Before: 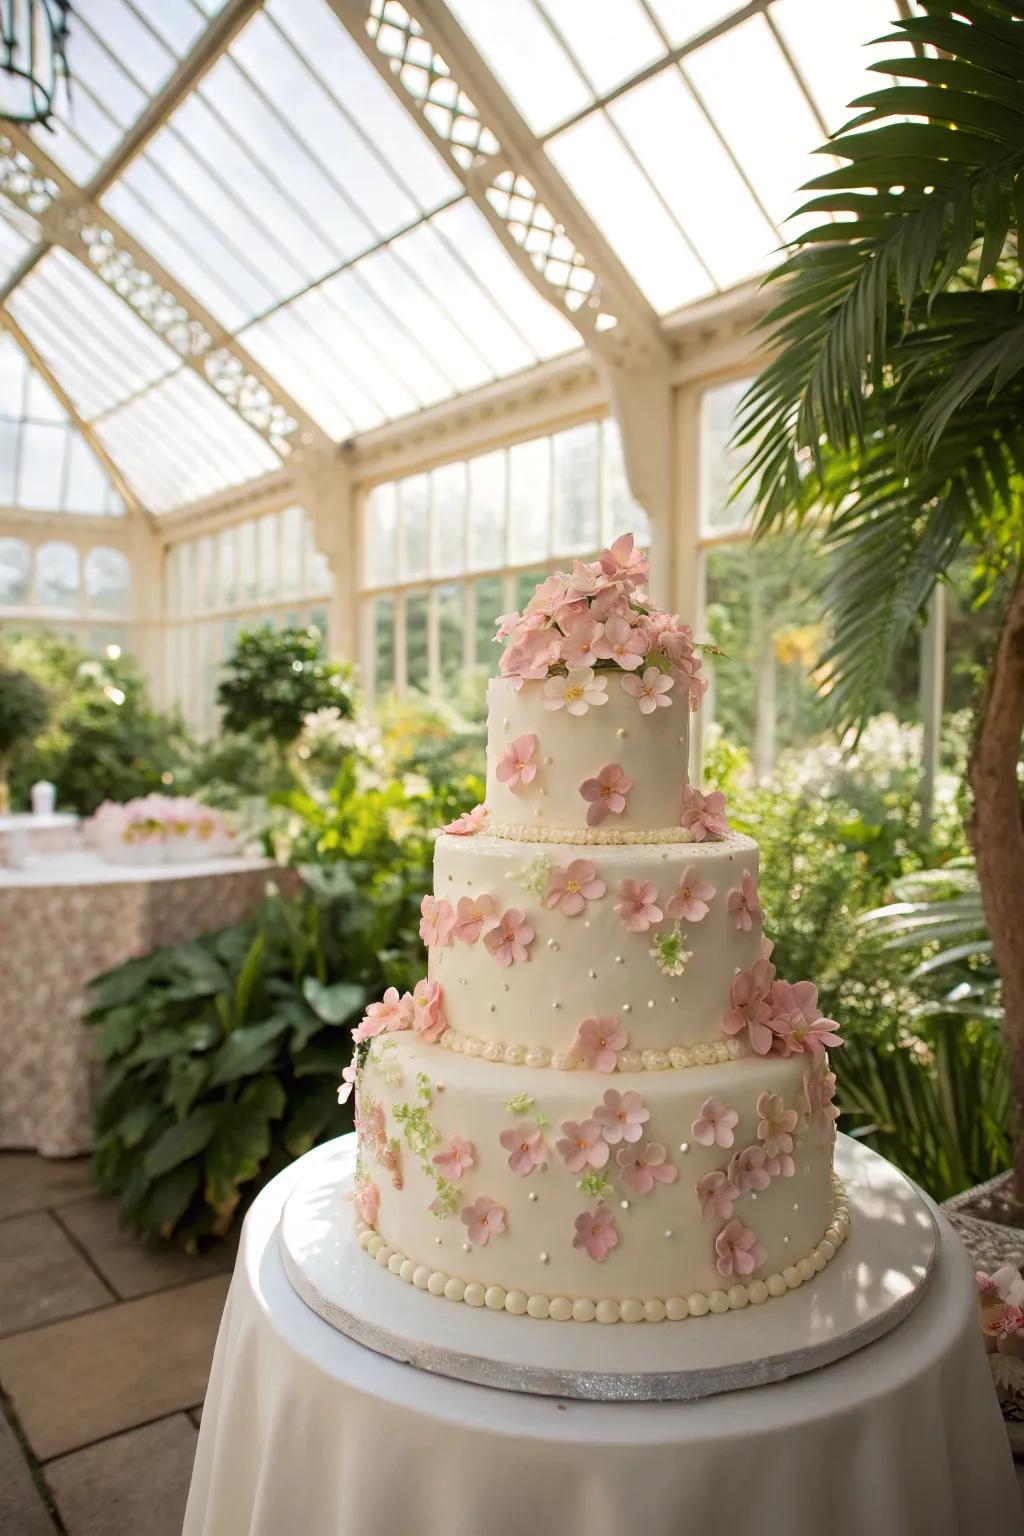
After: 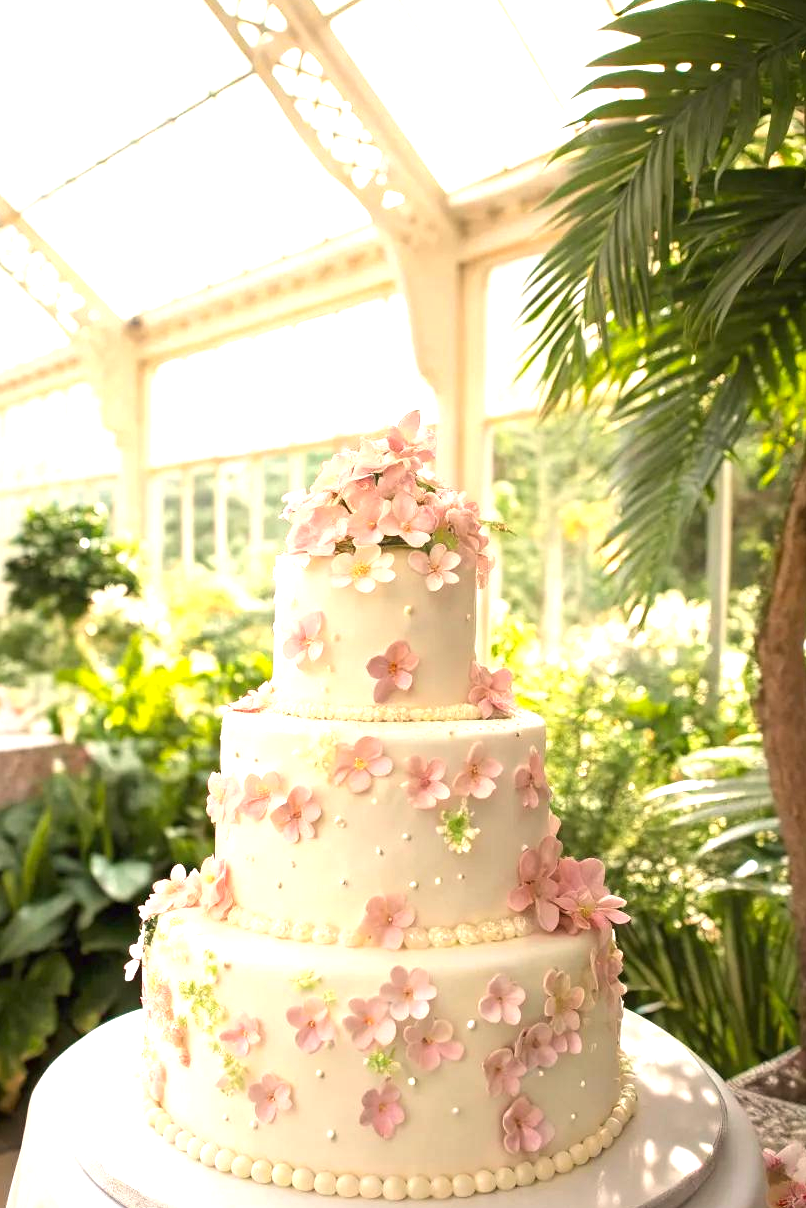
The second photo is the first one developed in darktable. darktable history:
tone equalizer: edges refinement/feathering 500, mask exposure compensation -1.57 EV, preserve details no
exposure: black level correction 0, exposure 1.095 EV, compensate highlight preservation false
color correction: highlights a* 3.59, highlights b* 5.07
crop and rotate: left 20.885%, top 8.041%, right 0.359%, bottom 13.301%
